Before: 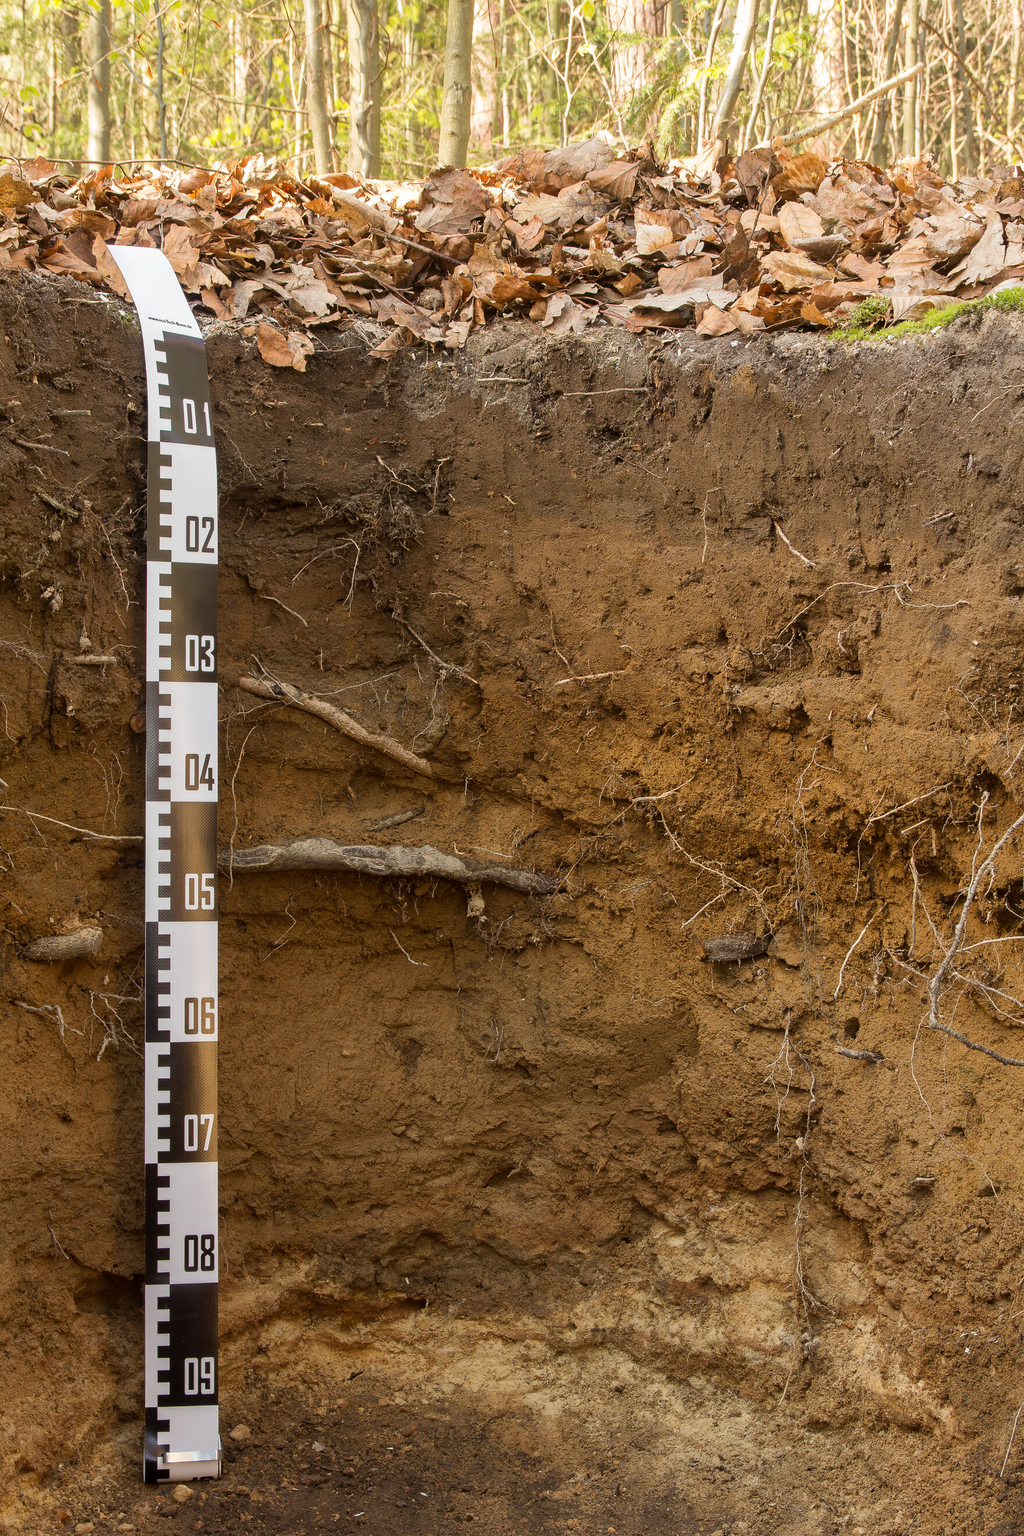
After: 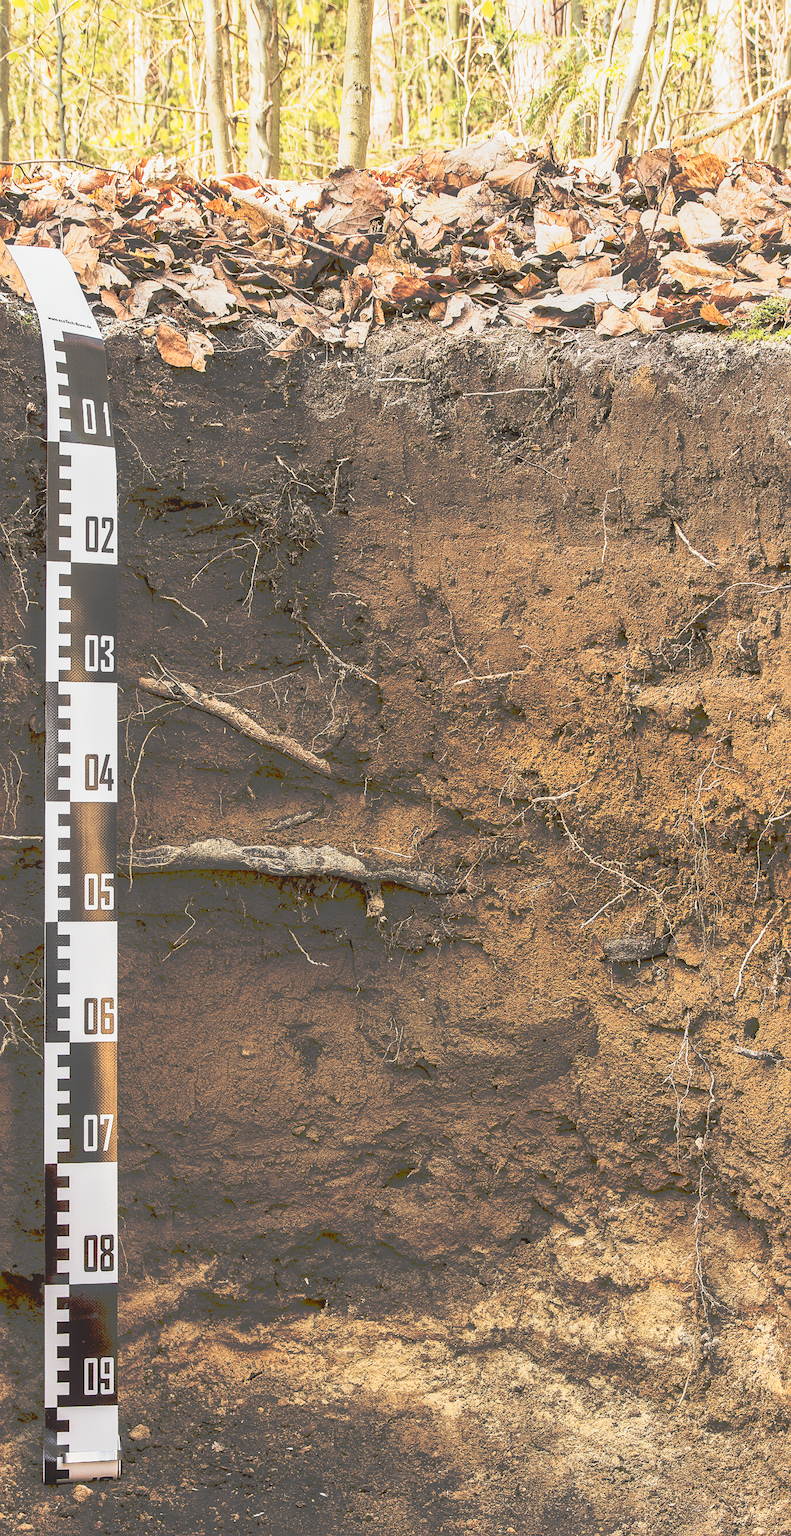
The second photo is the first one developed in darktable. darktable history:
local contrast: on, module defaults
levels: levels [0.073, 0.497, 0.972]
sharpen: amount 0.498
crop: left 9.881%, right 12.755%
tone curve: curves: ch0 [(0, 0) (0.003, 0.345) (0.011, 0.345) (0.025, 0.345) (0.044, 0.349) (0.069, 0.353) (0.1, 0.356) (0.136, 0.359) (0.177, 0.366) (0.224, 0.378) (0.277, 0.398) (0.335, 0.429) (0.399, 0.476) (0.468, 0.545) (0.543, 0.624) (0.623, 0.721) (0.709, 0.811) (0.801, 0.876) (0.898, 0.913) (1, 1)], preserve colors none
filmic rgb: black relative exposure -5.07 EV, white relative exposure 3.96 EV, hardness 2.88, contrast 1.397, highlights saturation mix -30.44%
